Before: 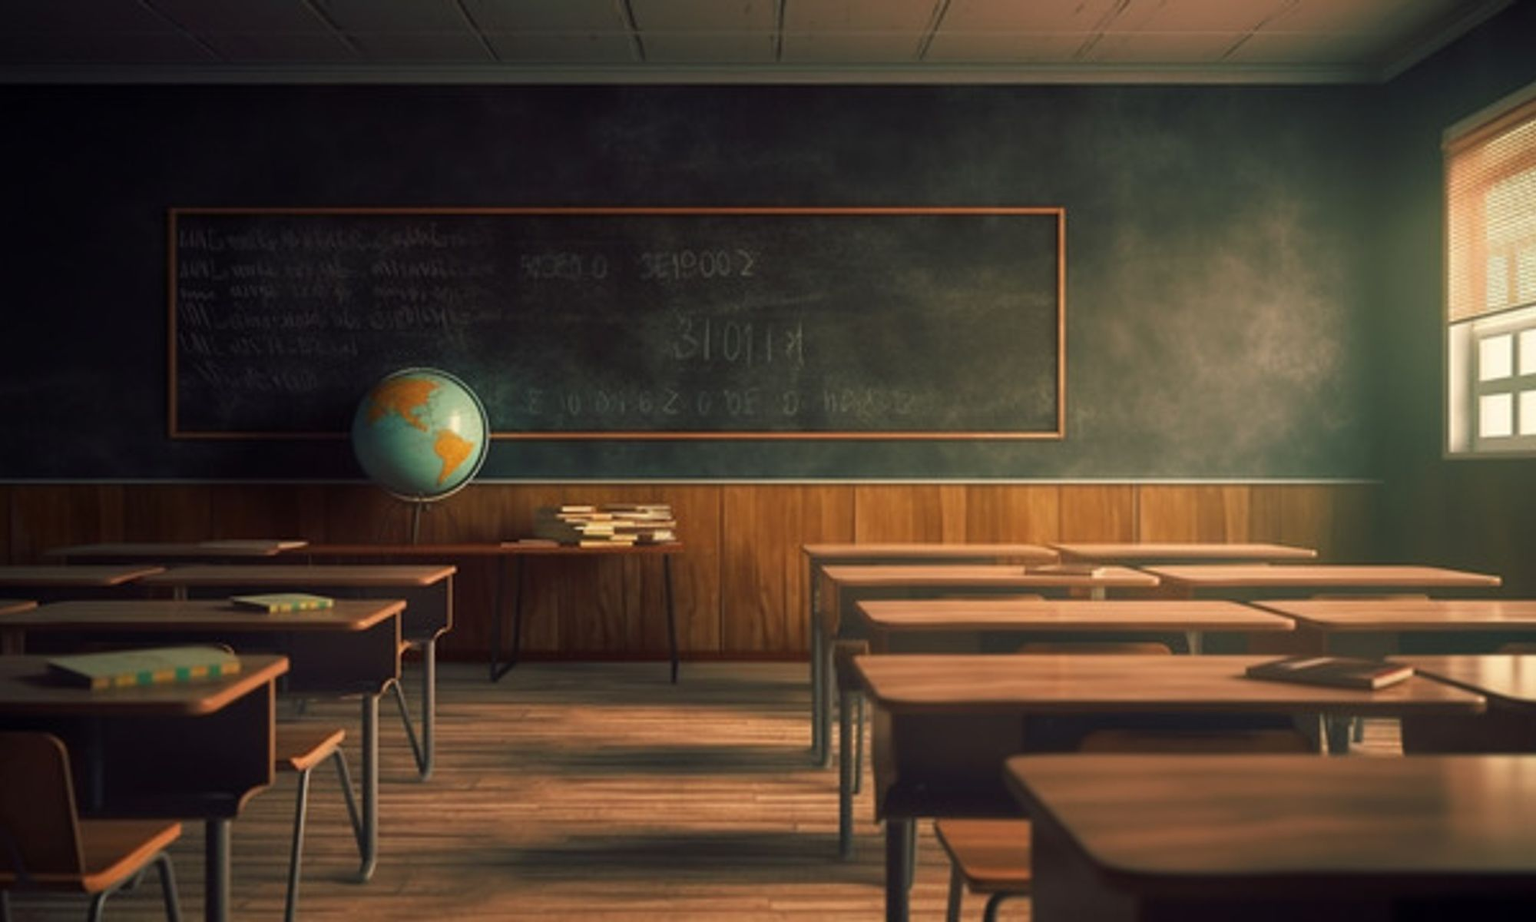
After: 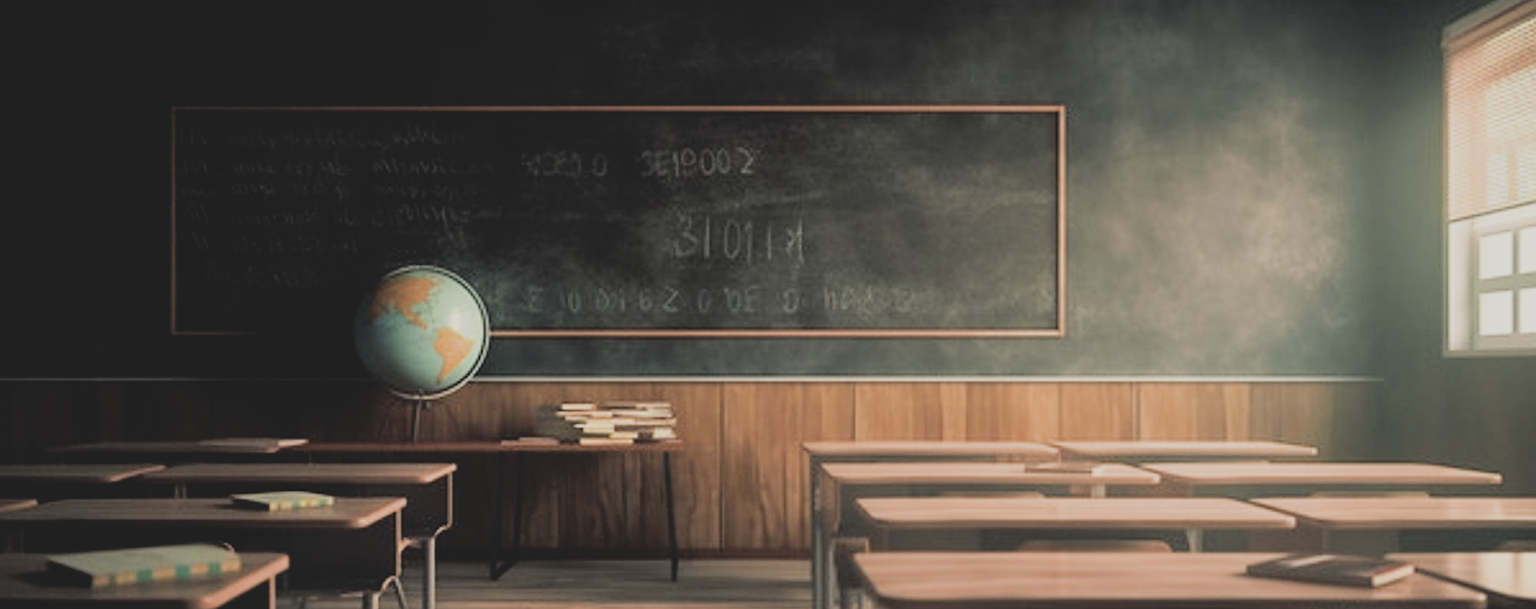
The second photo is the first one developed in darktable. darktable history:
sharpen: amount 0.214
exposure: exposure 0.945 EV, compensate highlight preservation false
contrast brightness saturation: contrast -0.243, saturation -0.447
crop: top 11.141%, bottom 22.746%
filmic rgb: black relative exposure -5.02 EV, white relative exposure 3.96 EV, hardness 2.9, contrast 1.296, highlights saturation mix -30.17%
